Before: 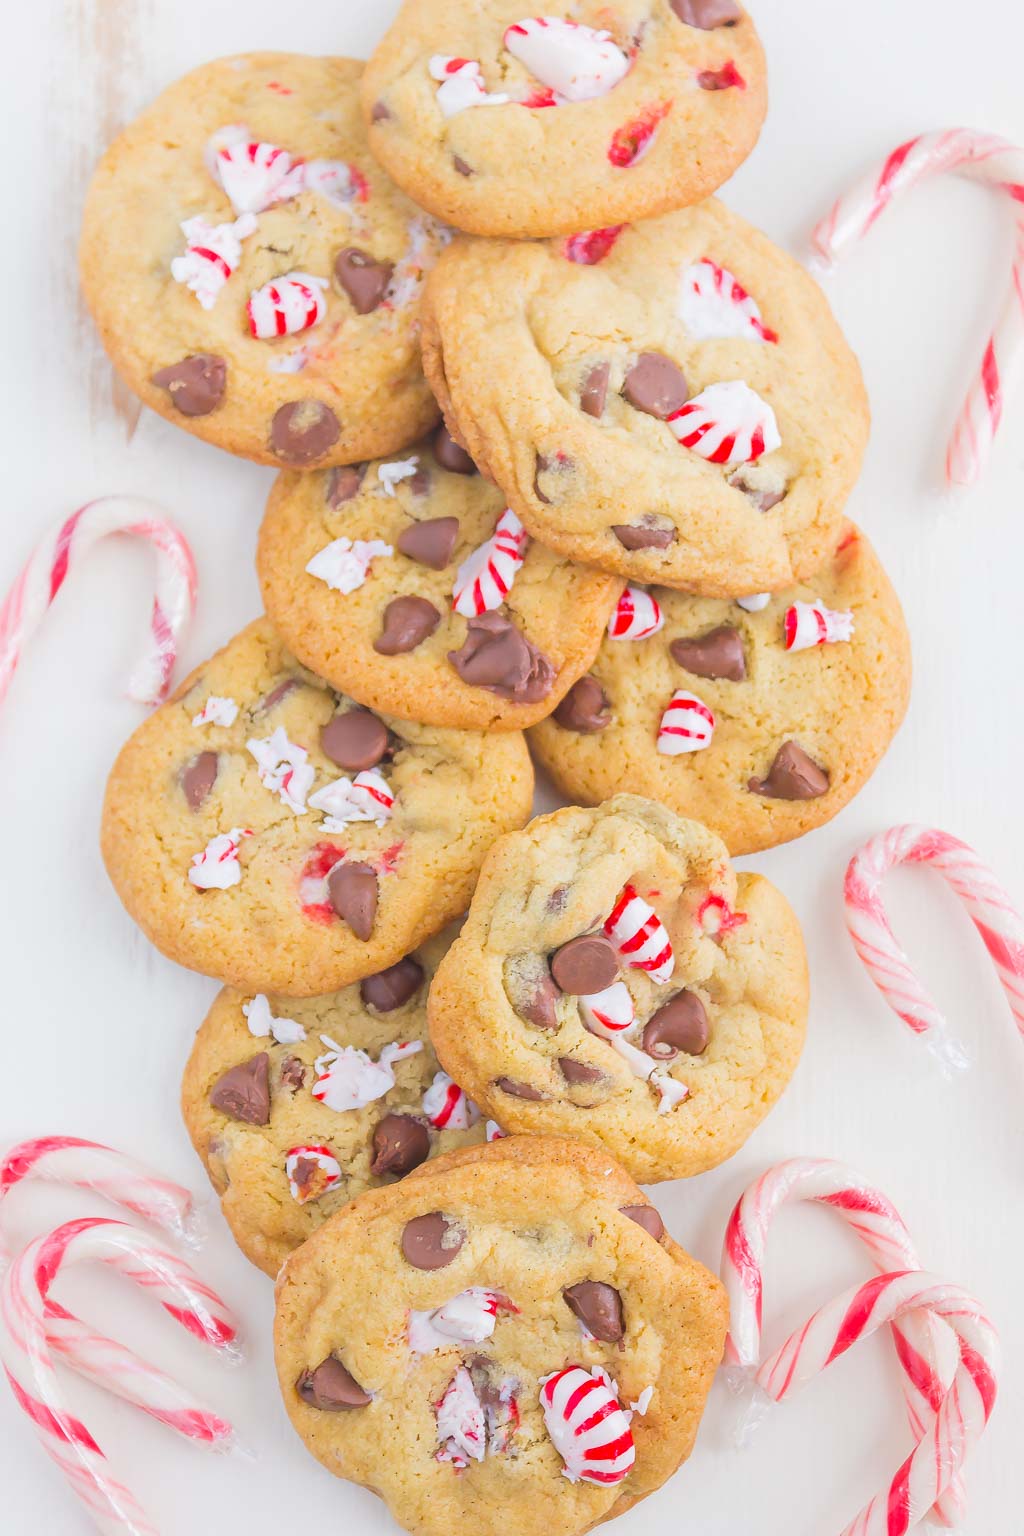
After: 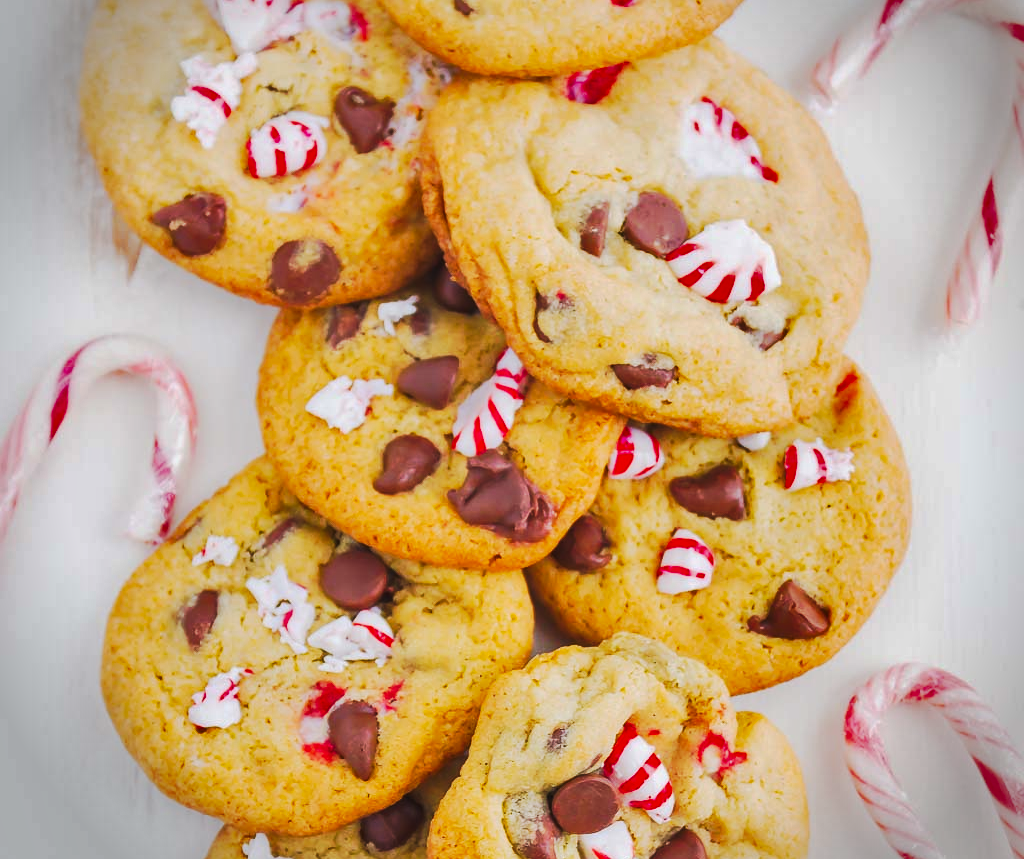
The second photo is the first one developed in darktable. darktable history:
crop and rotate: top 10.523%, bottom 33.547%
vignetting: fall-off start 87.71%, fall-off radius 25.97%, brightness -0.421, saturation -0.201
tone curve: curves: ch0 [(0, 0) (0.003, 0.006) (0.011, 0.011) (0.025, 0.02) (0.044, 0.032) (0.069, 0.035) (0.1, 0.046) (0.136, 0.063) (0.177, 0.089) (0.224, 0.12) (0.277, 0.16) (0.335, 0.206) (0.399, 0.268) (0.468, 0.359) (0.543, 0.466) (0.623, 0.582) (0.709, 0.722) (0.801, 0.808) (0.898, 0.886) (1, 1)], preserve colors none
shadows and highlights: soften with gaussian
